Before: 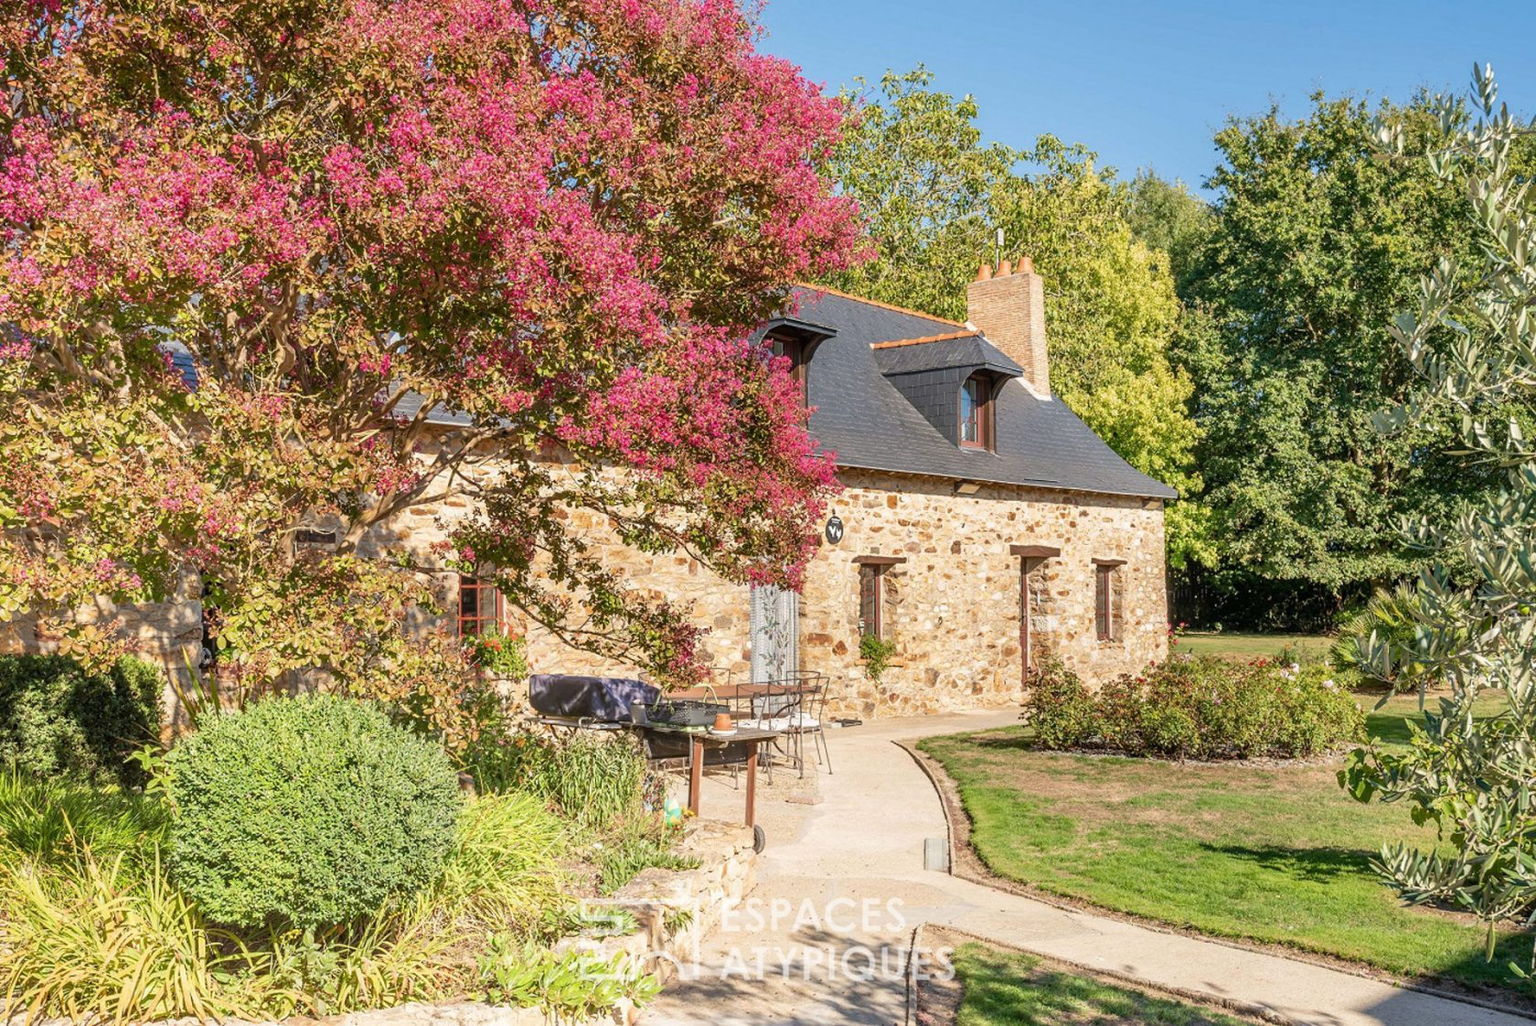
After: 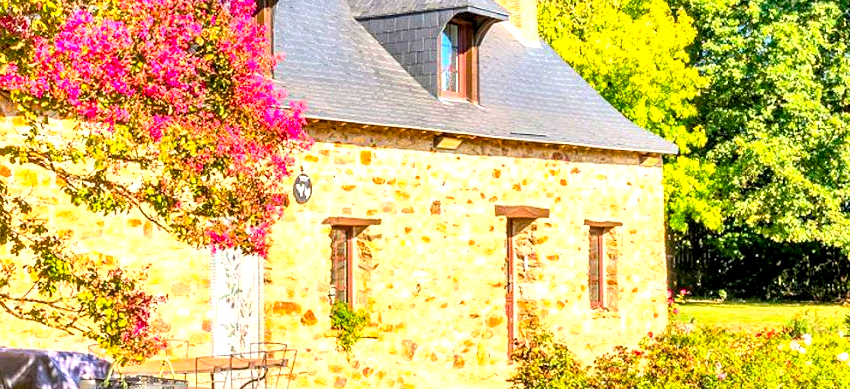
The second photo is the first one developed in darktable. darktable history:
crop: left 36.327%, top 34.901%, right 13.025%, bottom 30.413%
shadows and highlights: shadows 74.6, highlights -23.16, soften with gaussian
contrast brightness saturation: contrast 0.202, brightness 0.161, saturation 0.225
exposure: black level correction 0, exposure 1.097 EV, compensate highlight preservation false
local contrast: highlights 107%, shadows 99%, detail 132%, midtone range 0.2
color balance rgb: global offset › luminance -0.864%, linear chroma grading › global chroma 8.899%, perceptual saturation grading › global saturation 25.848%
